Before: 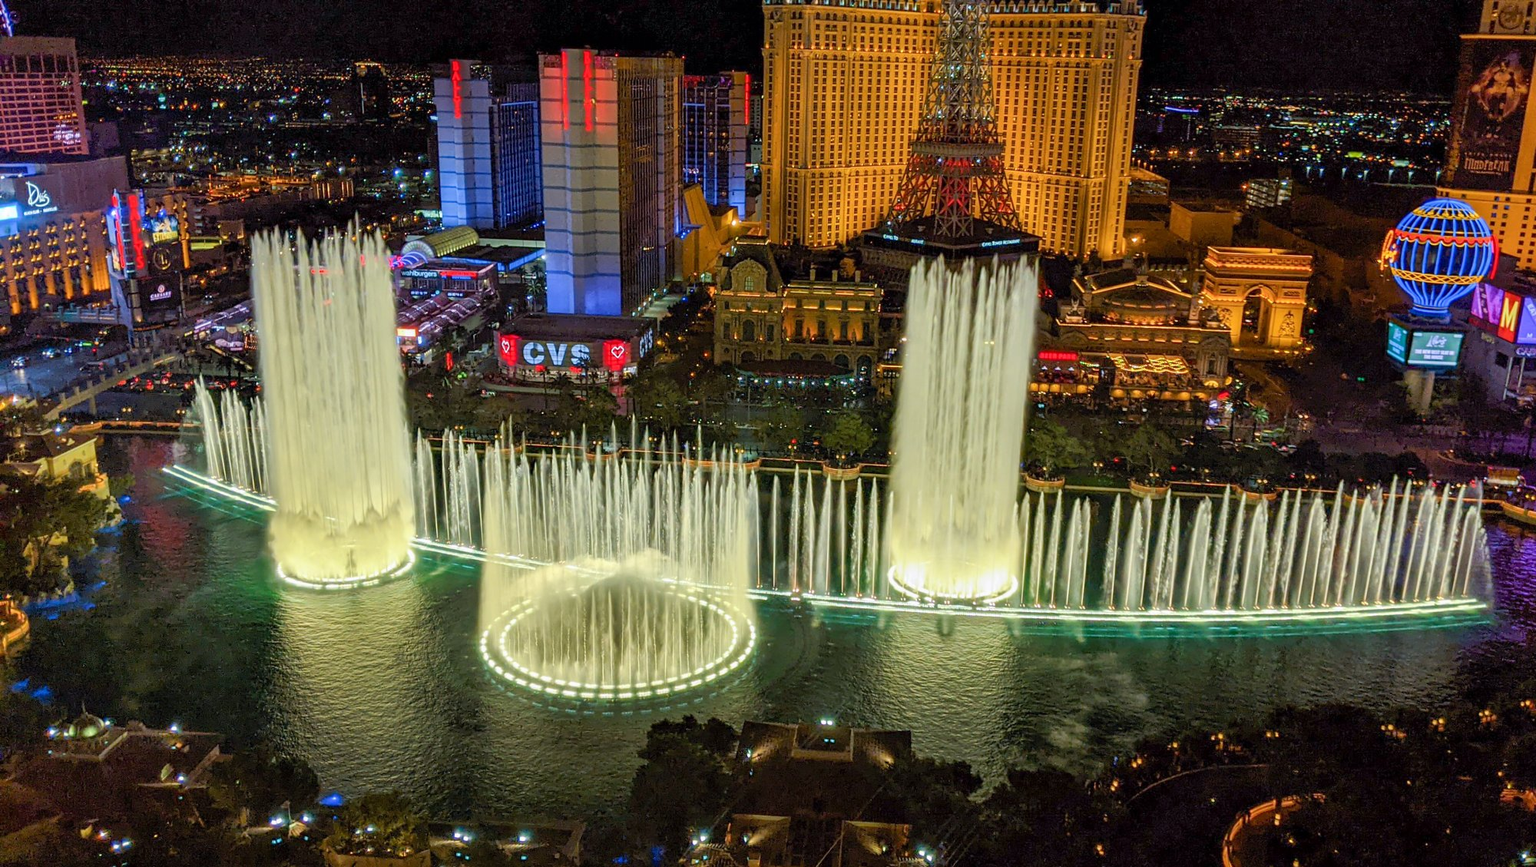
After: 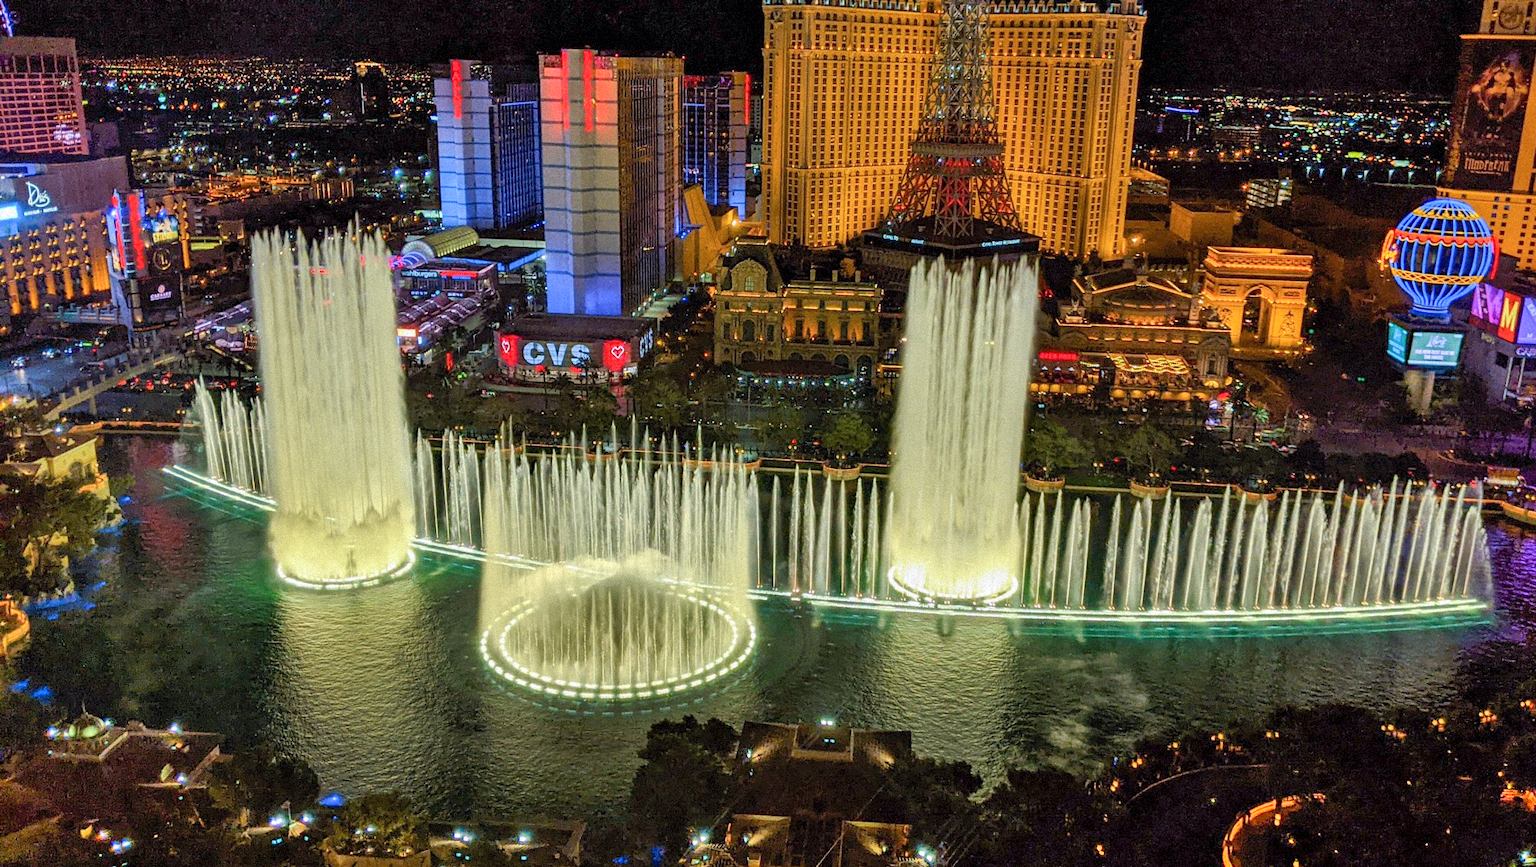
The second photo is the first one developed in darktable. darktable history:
shadows and highlights: soften with gaussian
grain: mid-tones bias 0%
